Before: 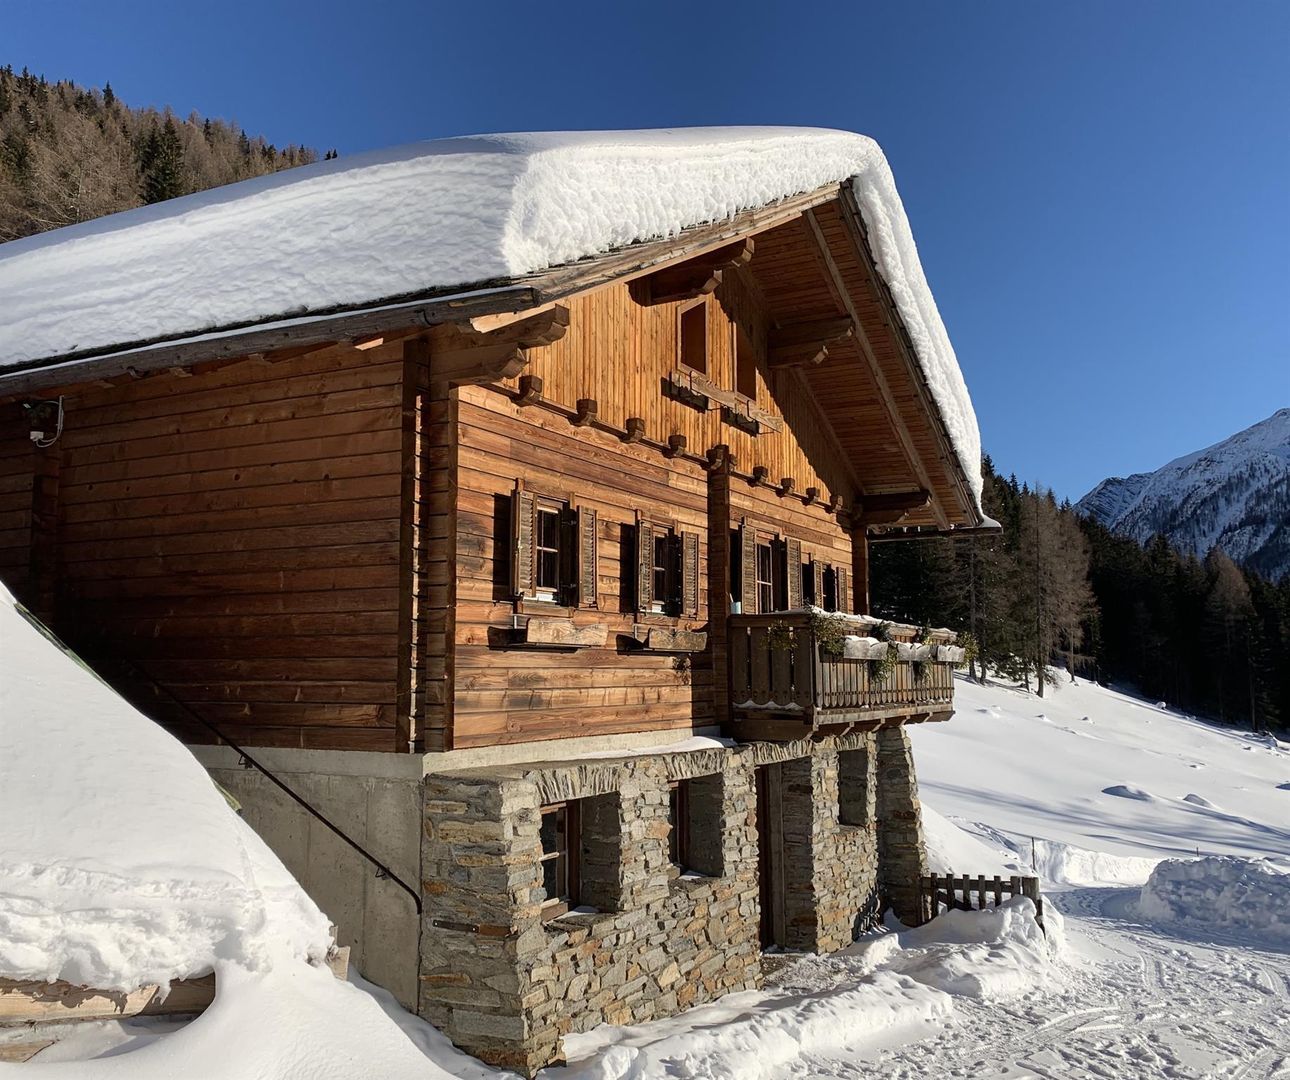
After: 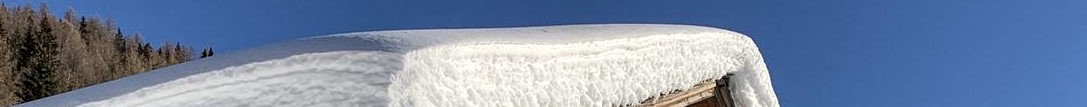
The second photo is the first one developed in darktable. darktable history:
crop and rotate: left 9.644%, top 9.491%, right 6.021%, bottom 80.509%
local contrast: highlights 99%, shadows 86%, detail 160%, midtone range 0.2
